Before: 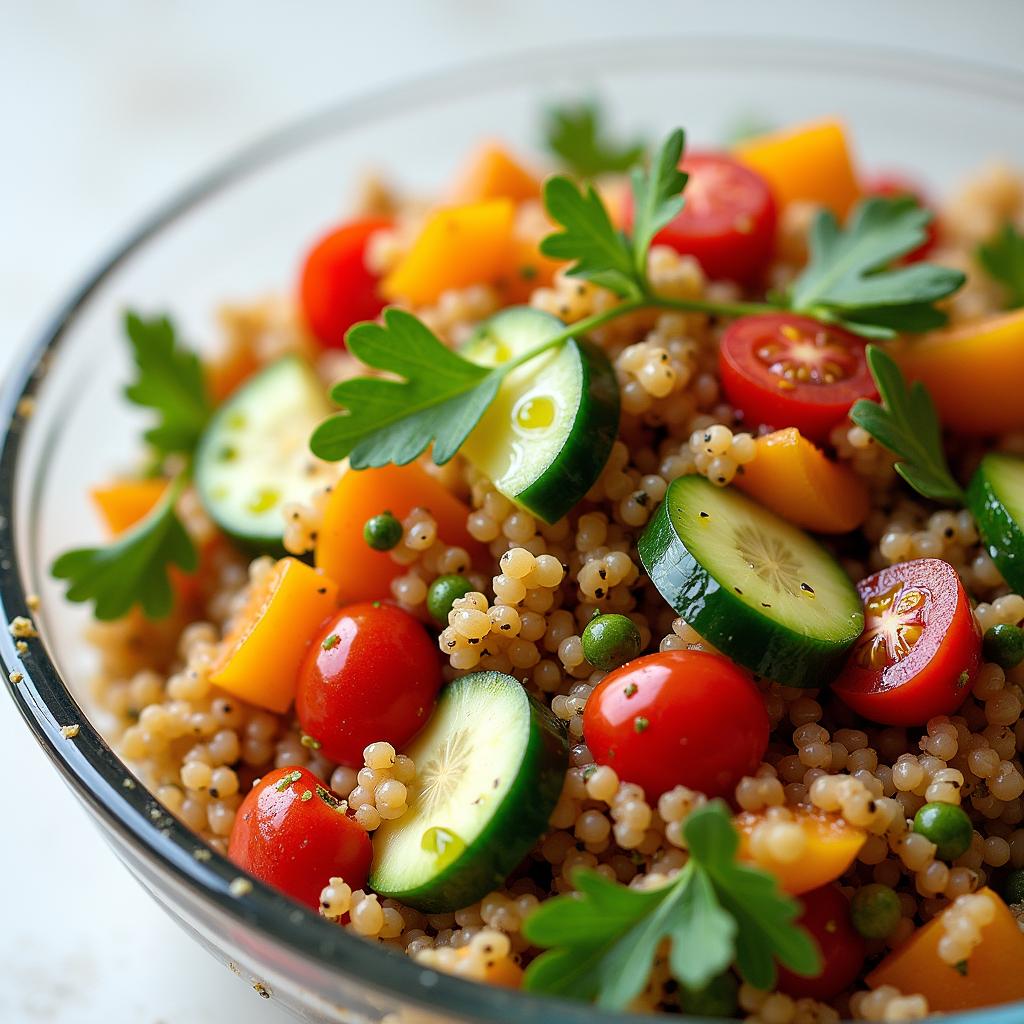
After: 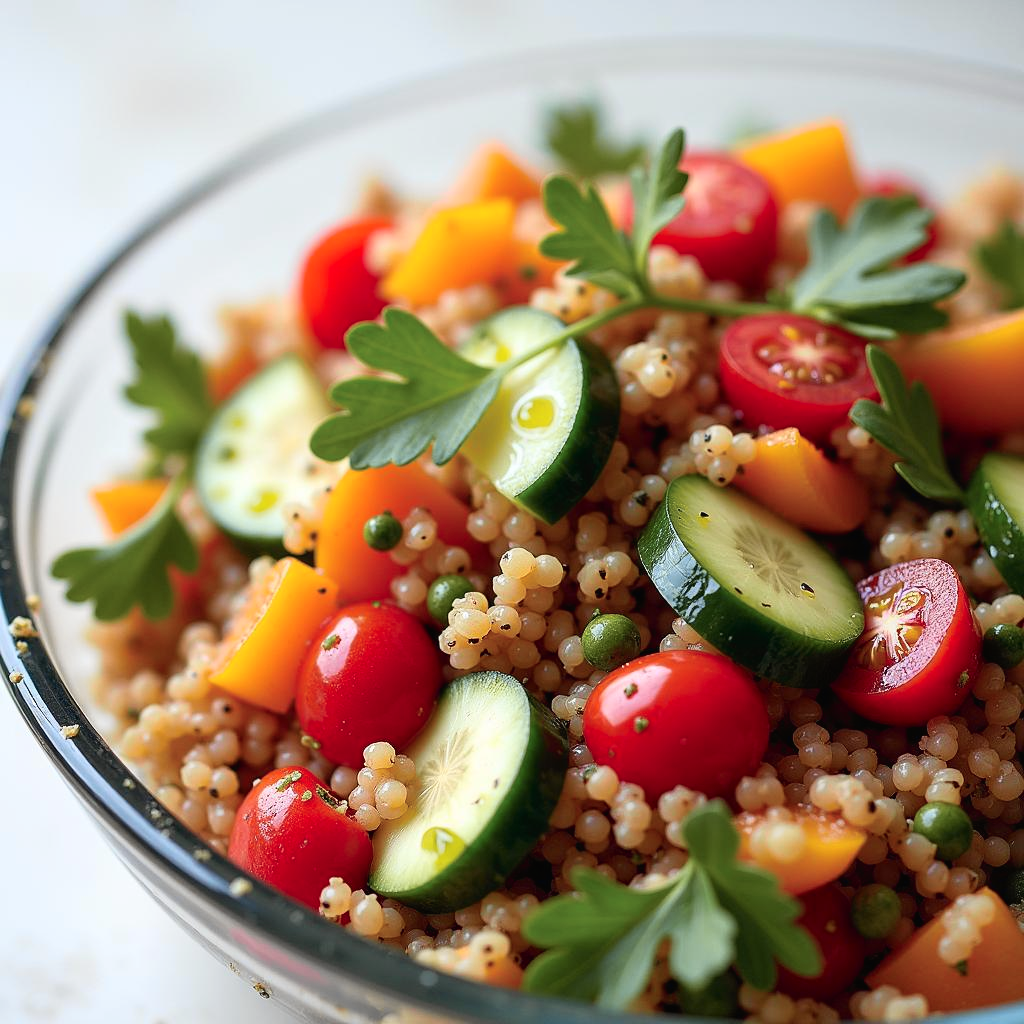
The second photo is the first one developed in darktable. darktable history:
tone curve: curves: ch0 [(0, 0.012) (0.056, 0.046) (0.218, 0.213) (0.606, 0.62) (0.82, 0.846) (1, 1)]; ch1 [(0, 0) (0.226, 0.261) (0.403, 0.437) (0.469, 0.472) (0.495, 0.499) (0.514, 0.504) (0.545, 0.555) (0.59, 0.598) (0.714, 0.733) (1, 1)]; ch2 [(0, 0) (0.269, 0.299) (0.459, 0.45) (0.498, 0.499) (0.523, 0.512) (0.568, 0.558) (0.634, 0.617) (0.702, 0.662) (0.781, 0.775) (1, 1)], color space Lab, independent channels, preserve colors none
